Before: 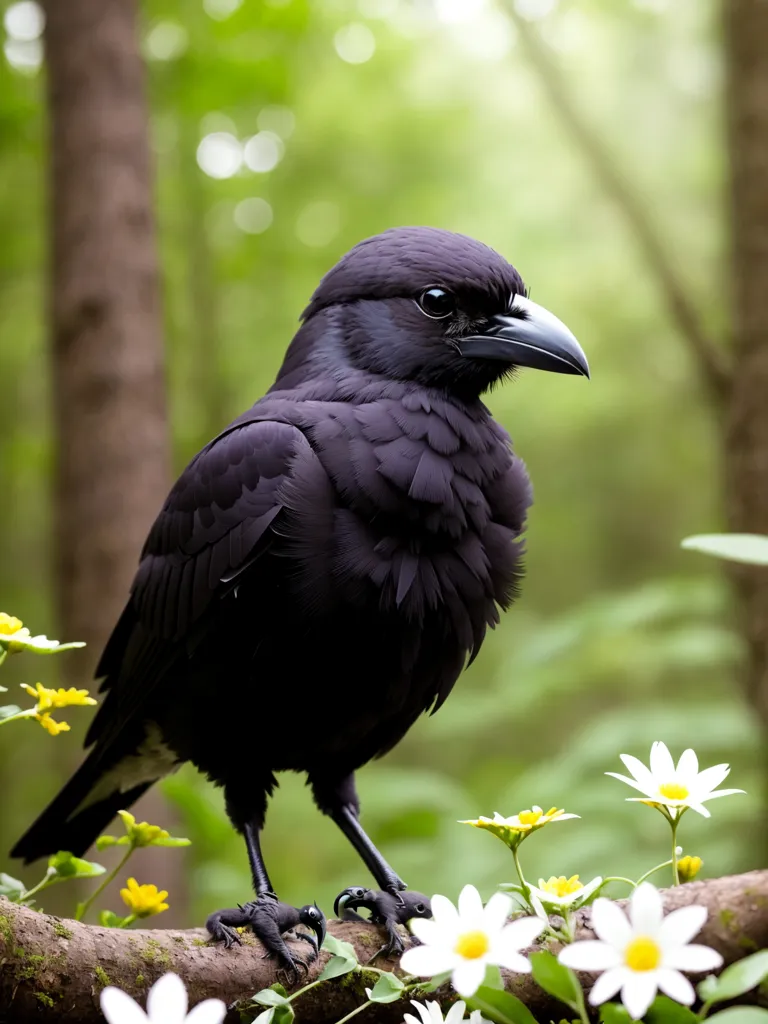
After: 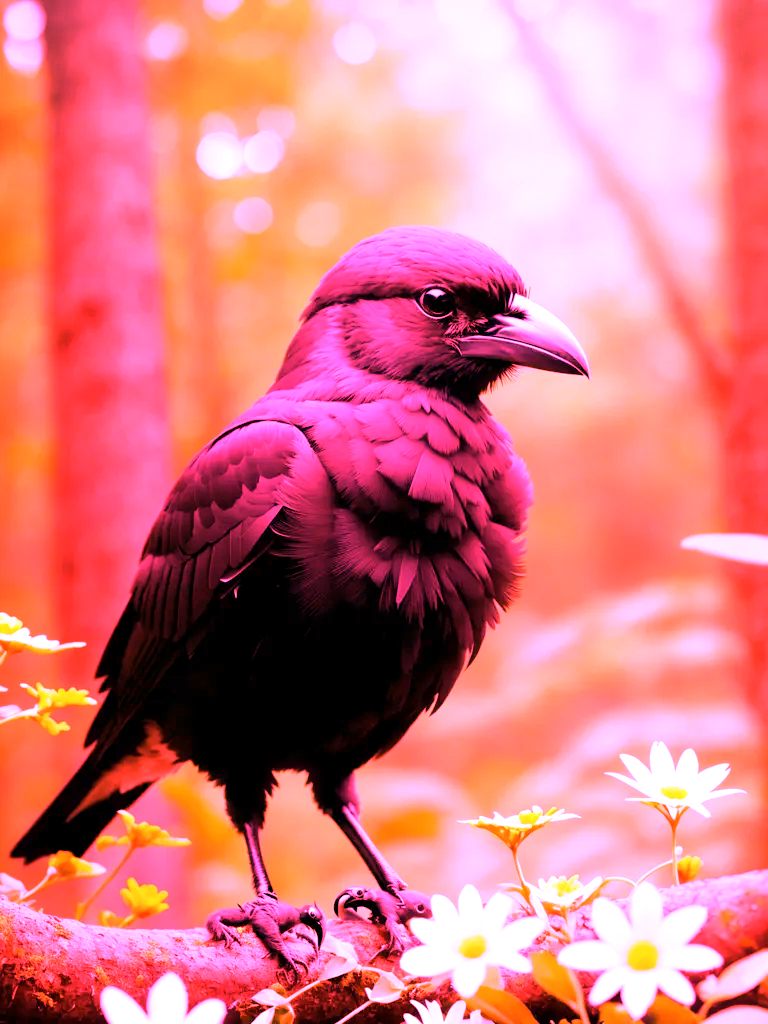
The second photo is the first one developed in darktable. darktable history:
color balance: contrast -0.5%
haze removal: compatibility mode true, adaptive false
white balance: red 4.26, blue 1.802
graduated density: density 2.02 EV, hardness 44%, rotation 0.374°, offset 8.21, hue 208.8°, saturation 97%
